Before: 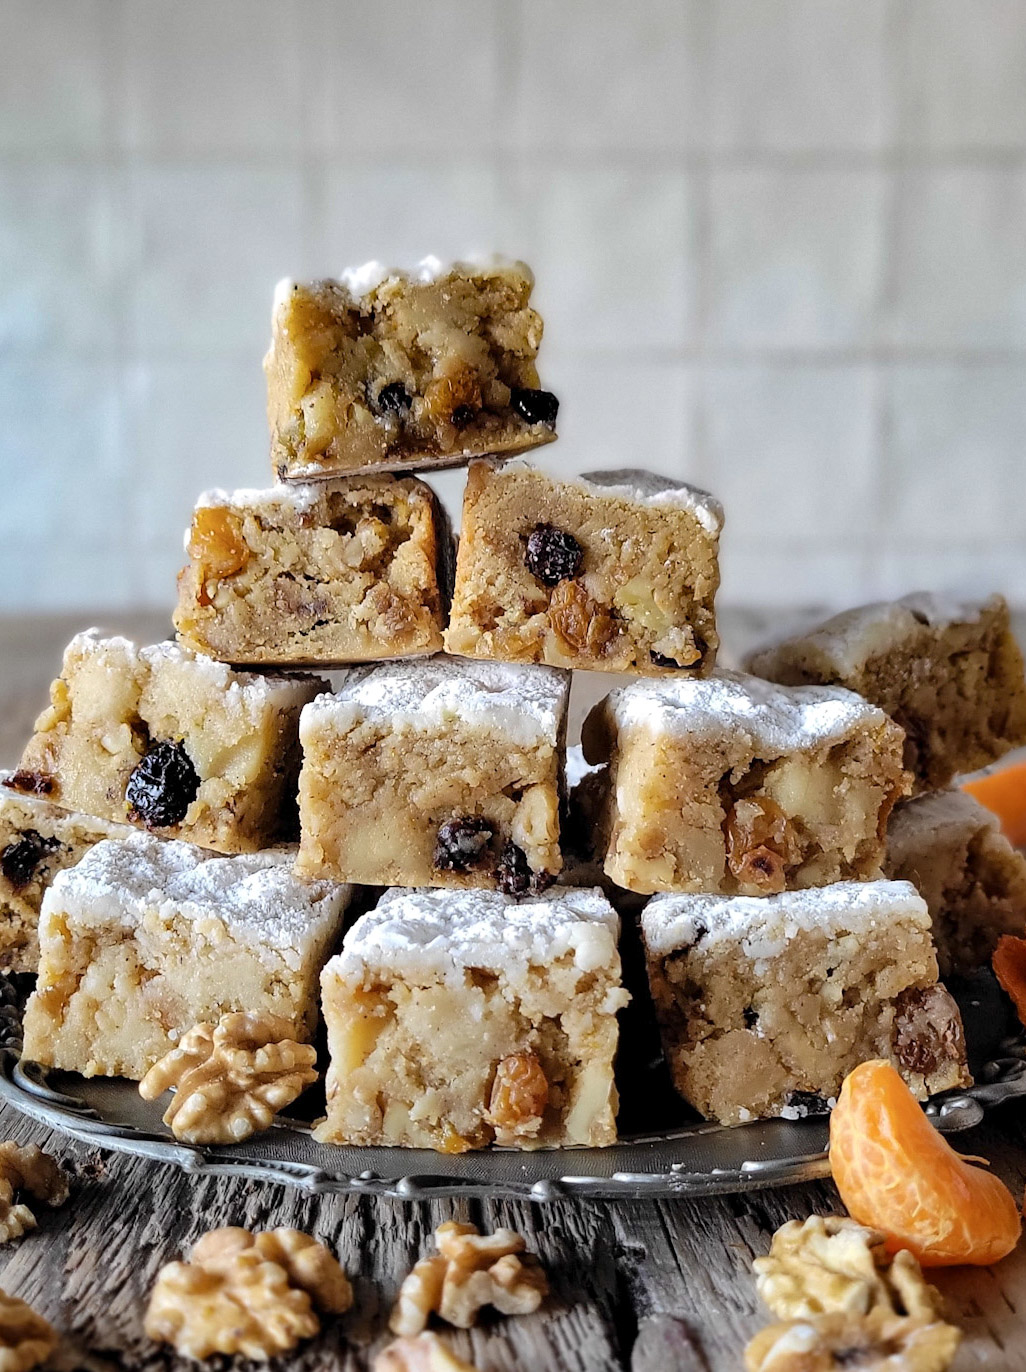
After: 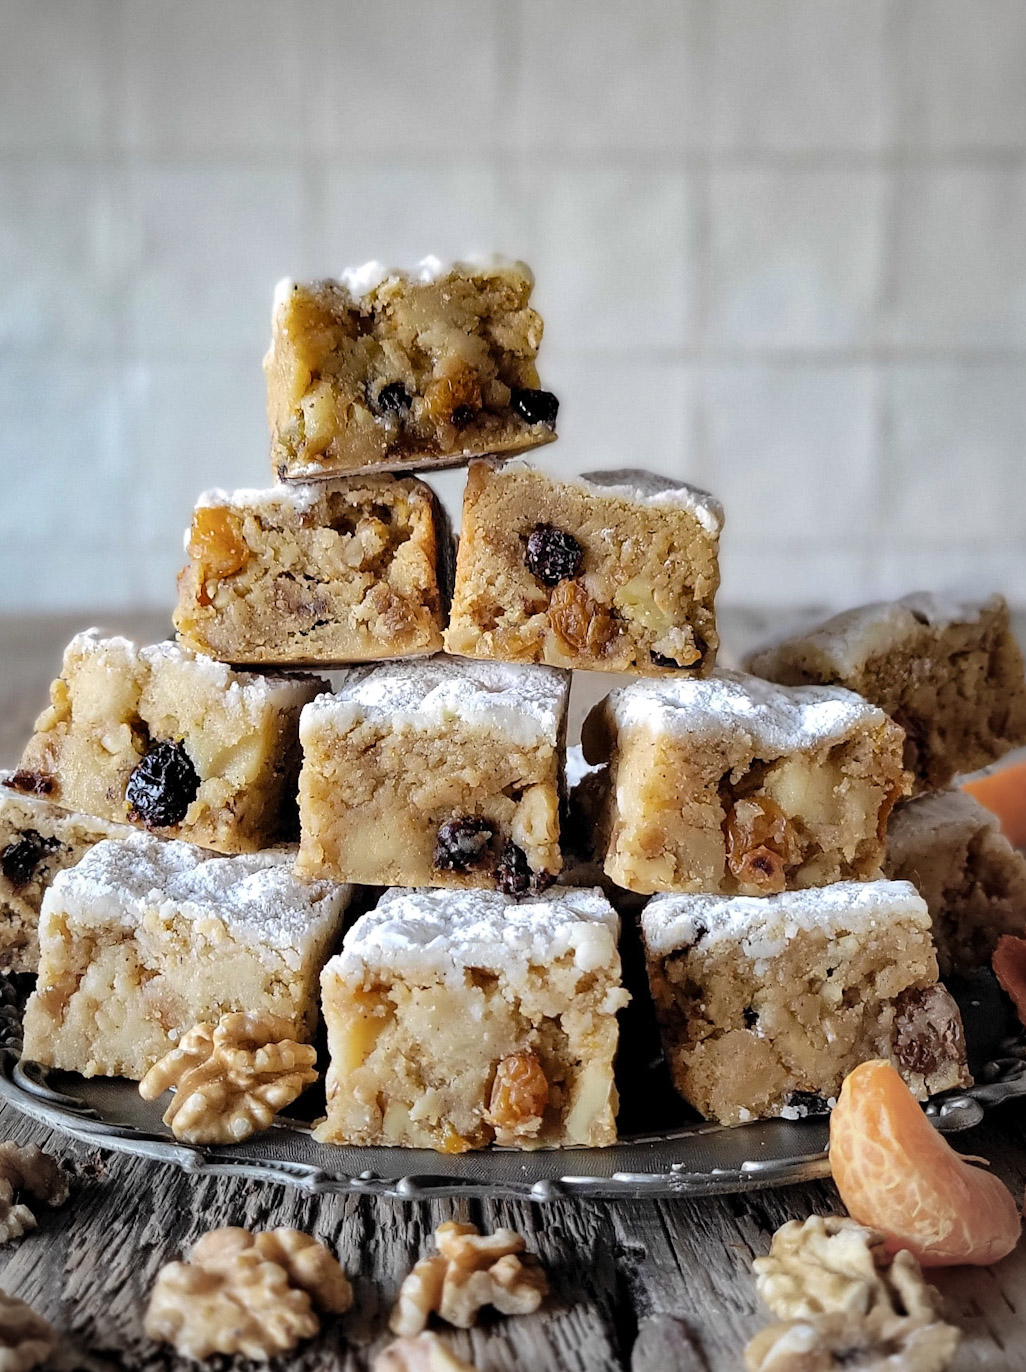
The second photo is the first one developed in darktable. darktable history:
vignetting: brightness -0.172, center (-0.032, -0.048), automatic ratio true
